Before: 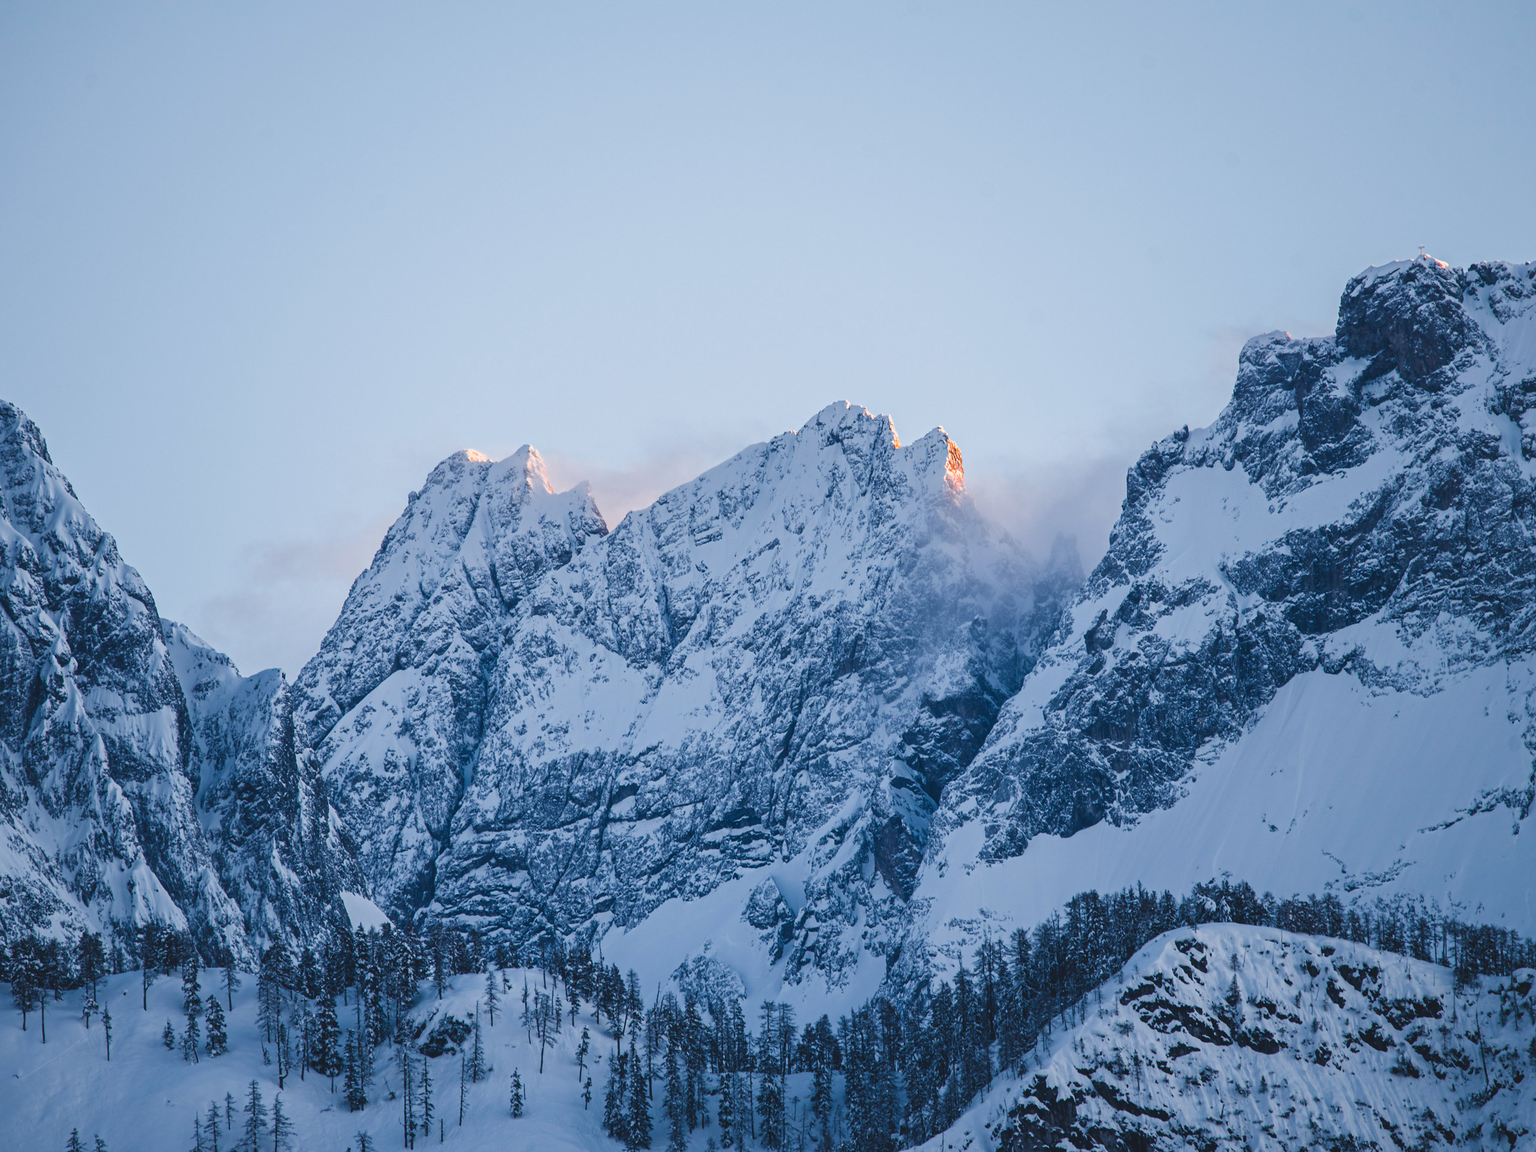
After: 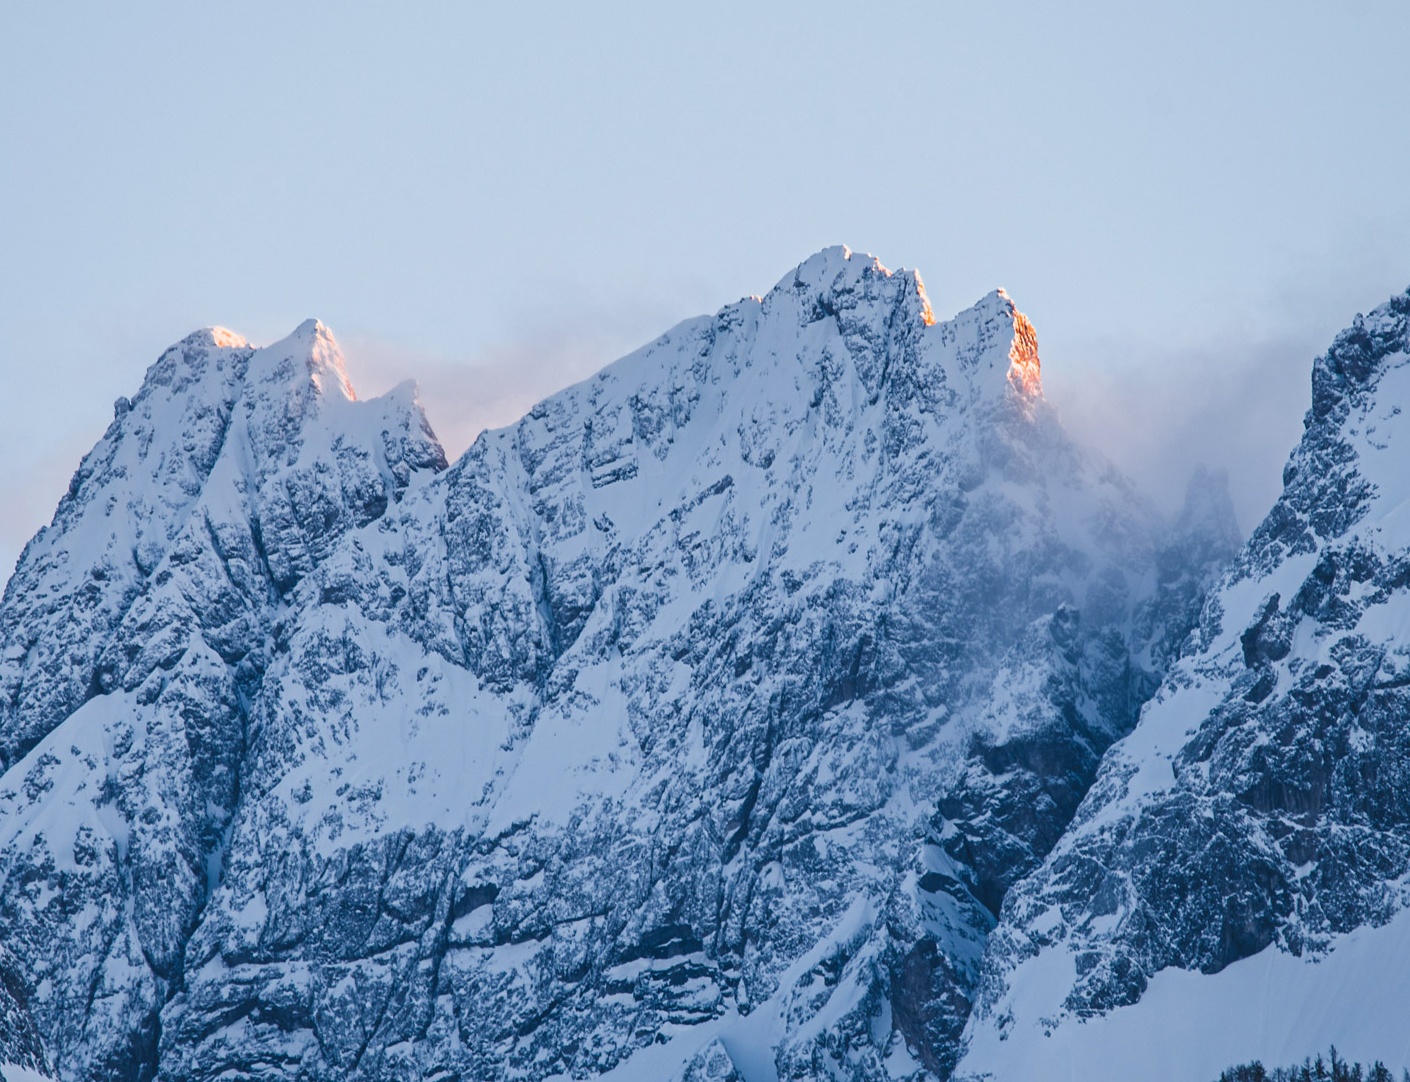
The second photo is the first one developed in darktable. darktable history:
crop and rotate: left 22.117%, top 22.01%, right 22.787%, bottom 21.603%
